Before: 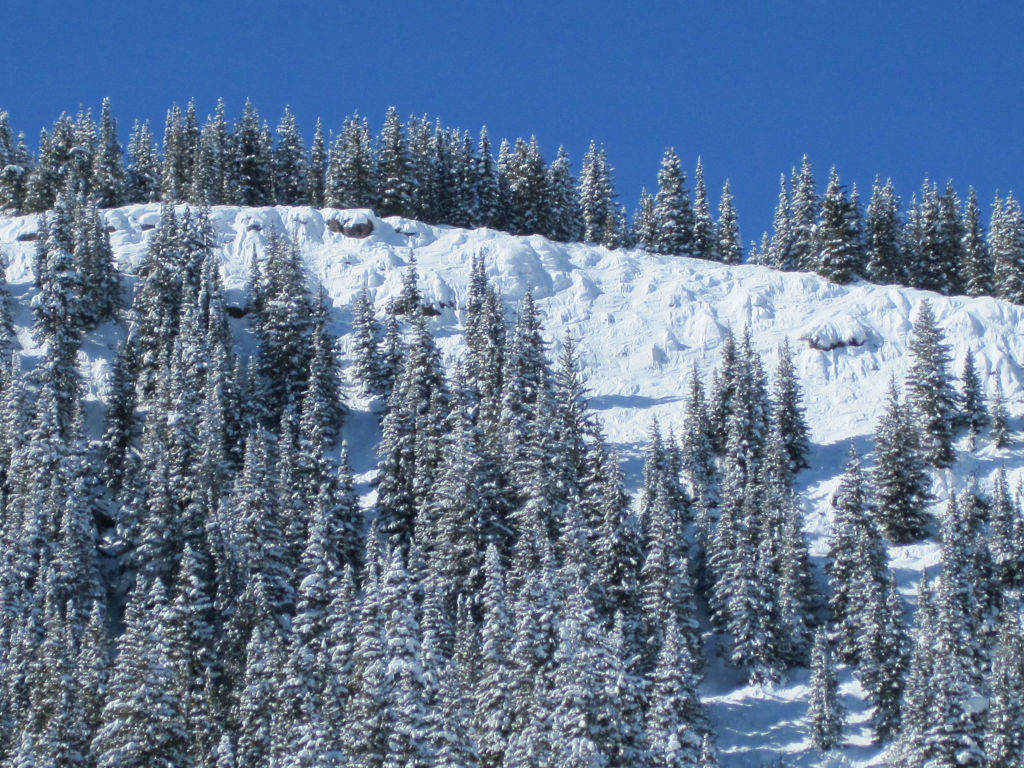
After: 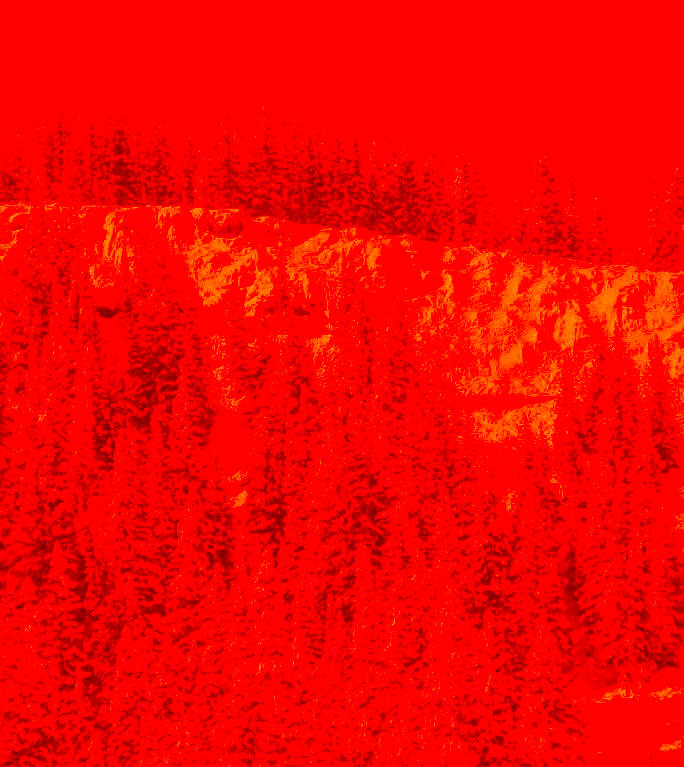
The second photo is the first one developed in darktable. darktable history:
color correction: highlights a* -39.15, highlights b* -39.71, shadows a* -39.5, shadows b* -39.8, saturation -2.96
crop and rotate: left 12.7%, right 20.457%
exposure: exposure 0.235 EV, compensate highlight preservation false
local contrast: on, module defaults
